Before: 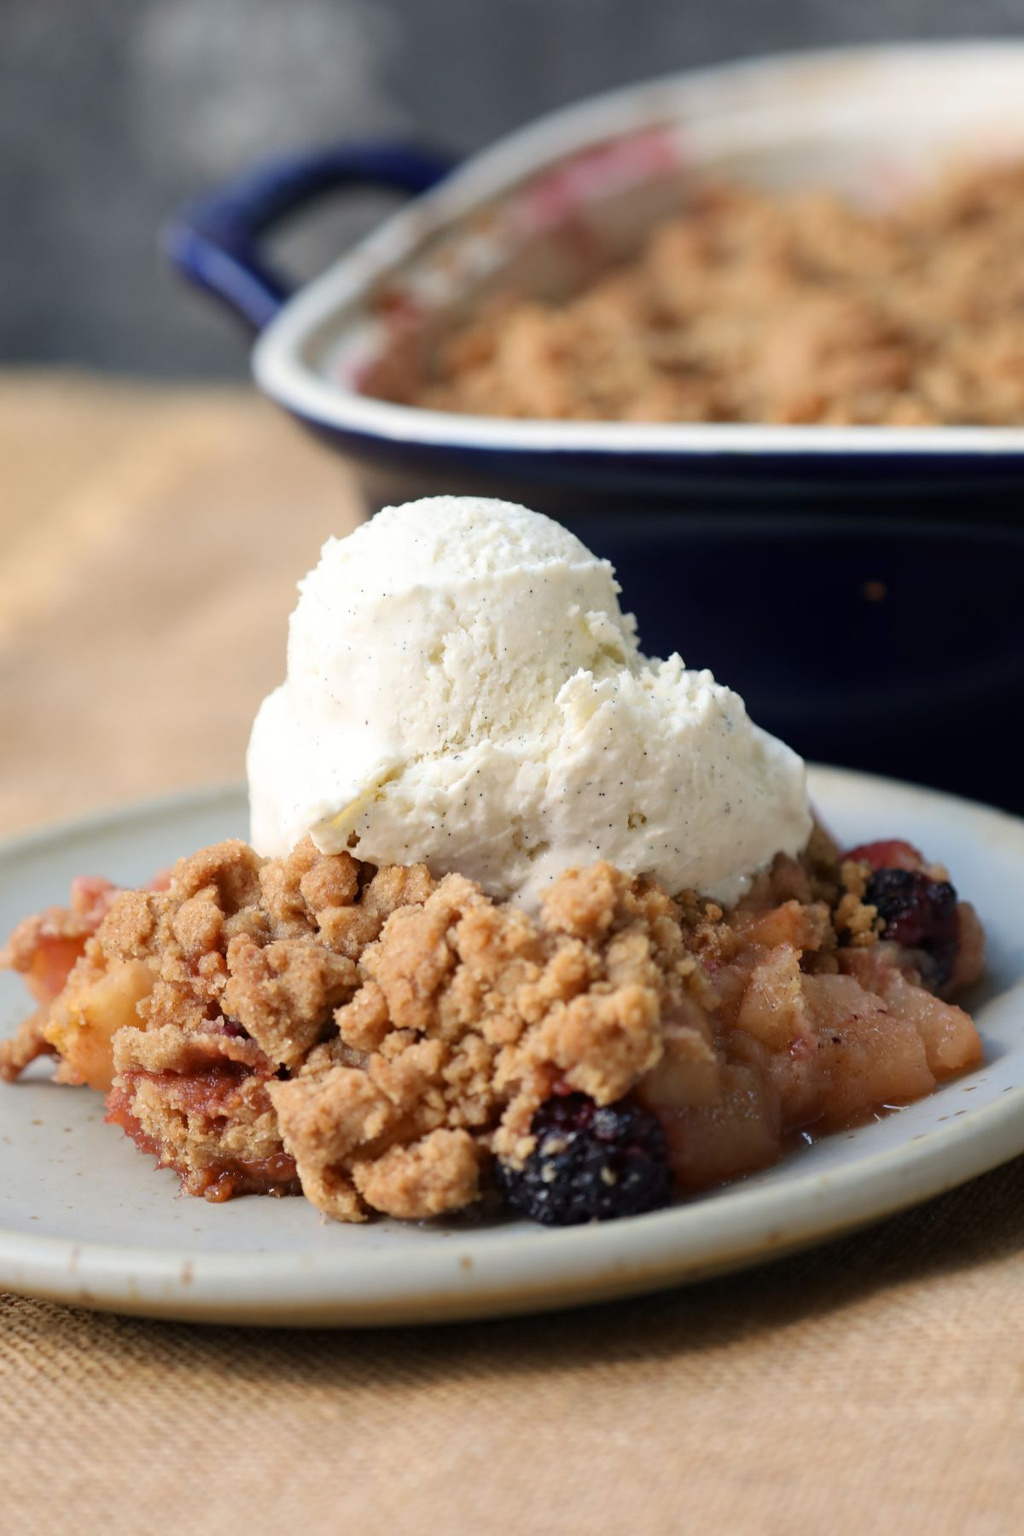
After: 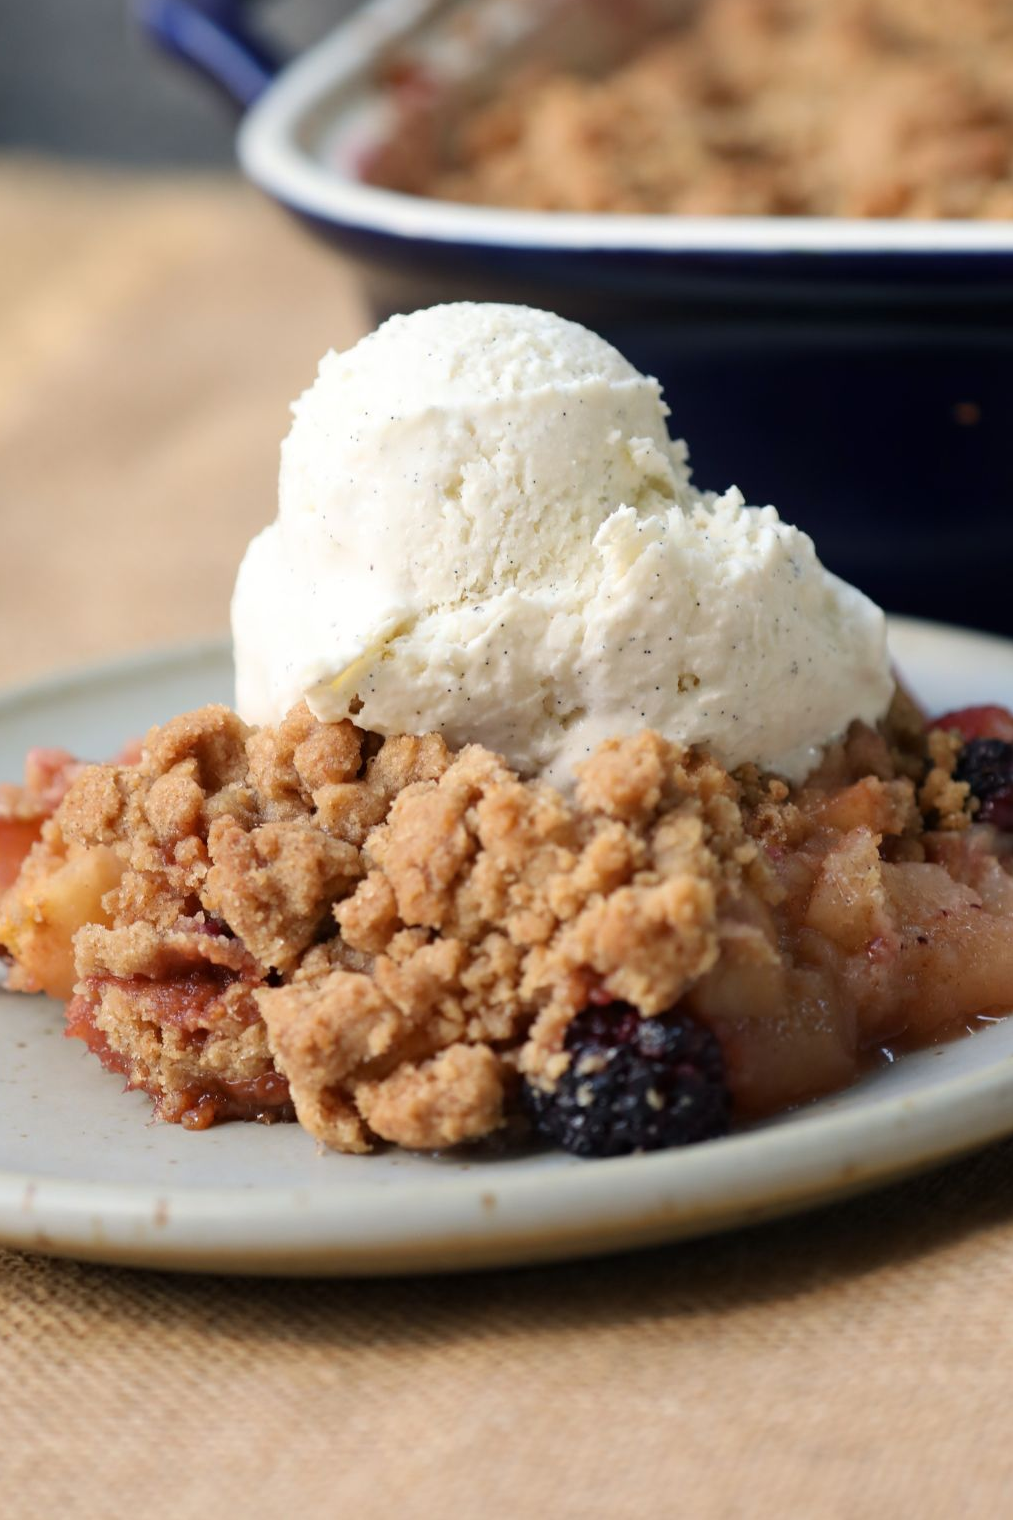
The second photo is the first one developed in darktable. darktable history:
color correction: saturation 0.99
crop and rotate: left 4.842%, top 15.51%, right 10.668%
